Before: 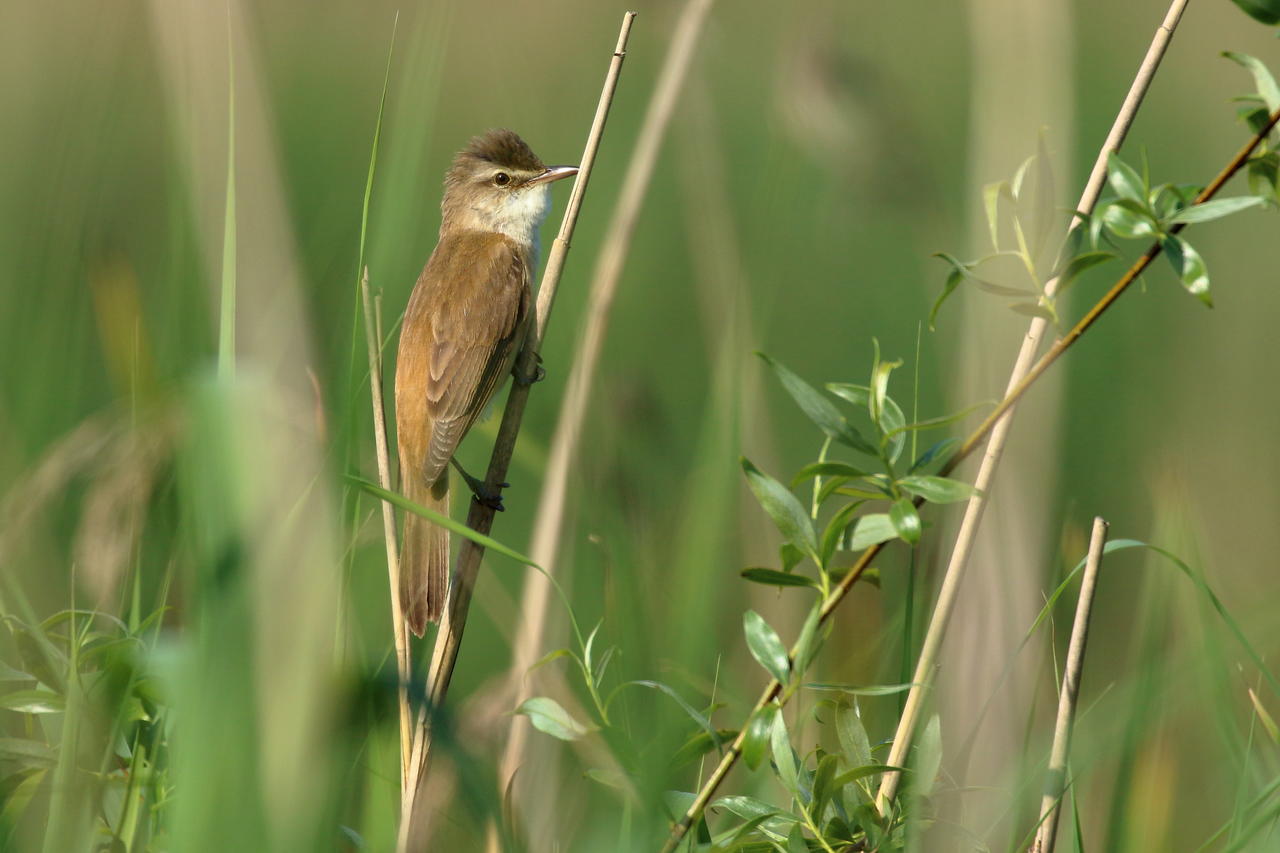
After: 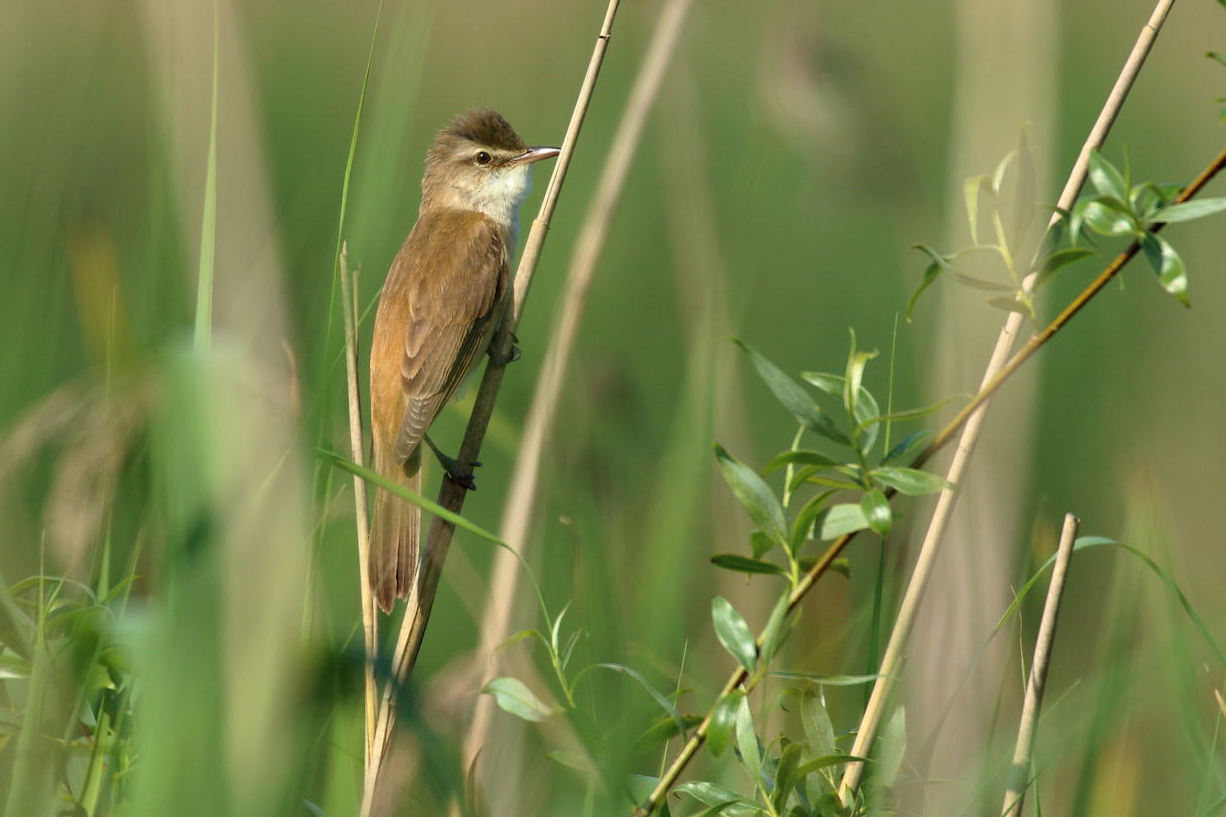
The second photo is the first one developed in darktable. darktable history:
shadows and highlights: shadows 10, white point adjustment 1, highlights -40
crop and rotate: angle -1.69°
